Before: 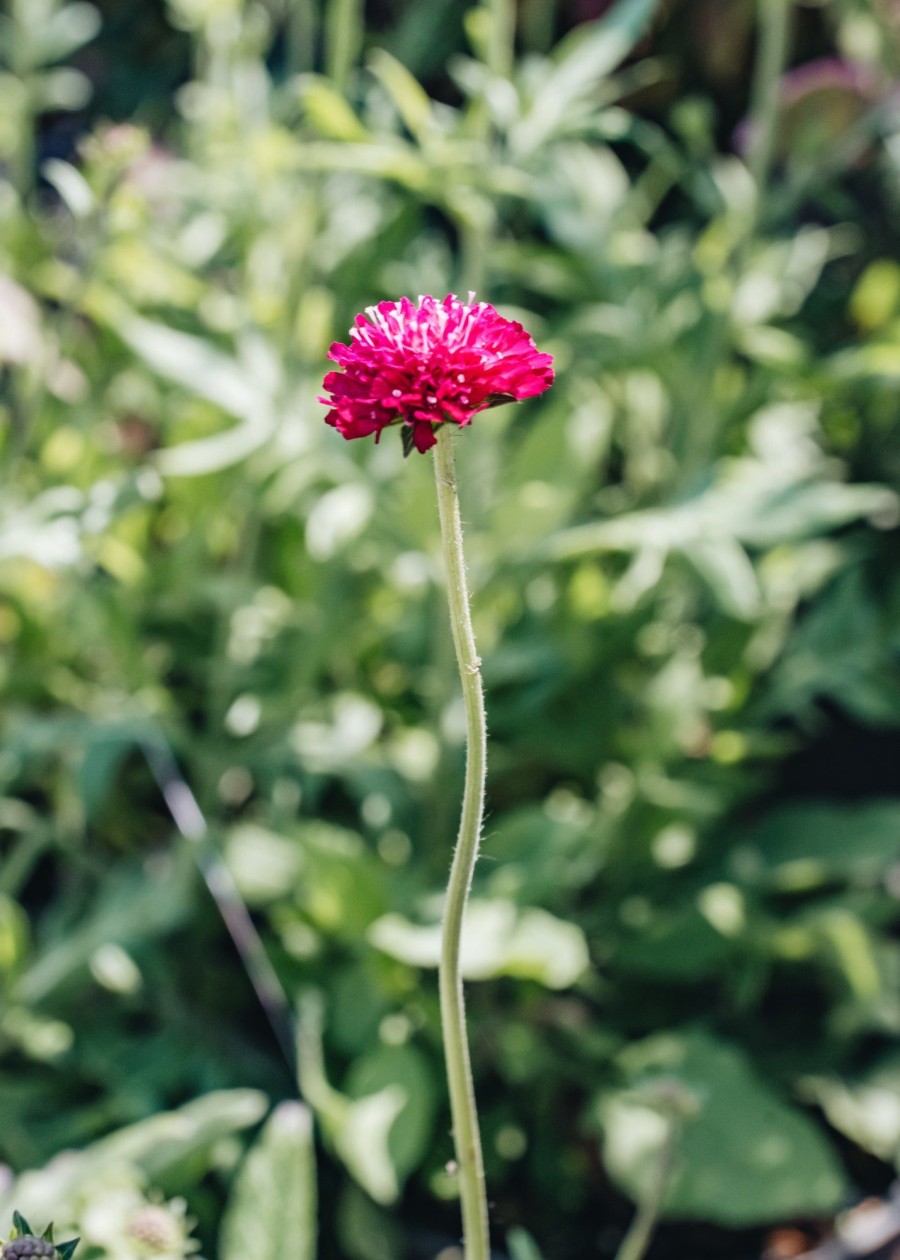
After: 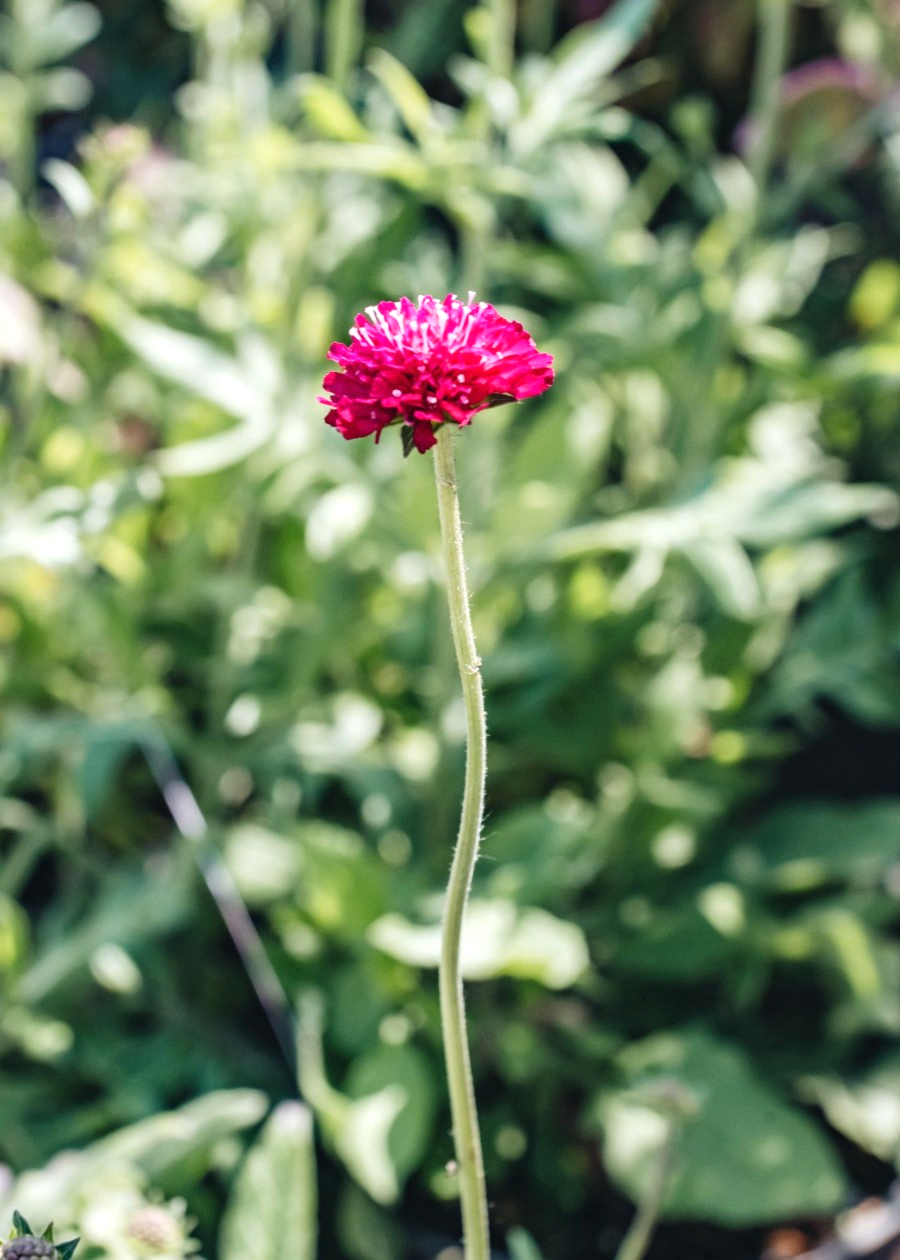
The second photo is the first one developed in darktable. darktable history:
exposure: exposure 0.295 EV, compensate highlight preservation false
